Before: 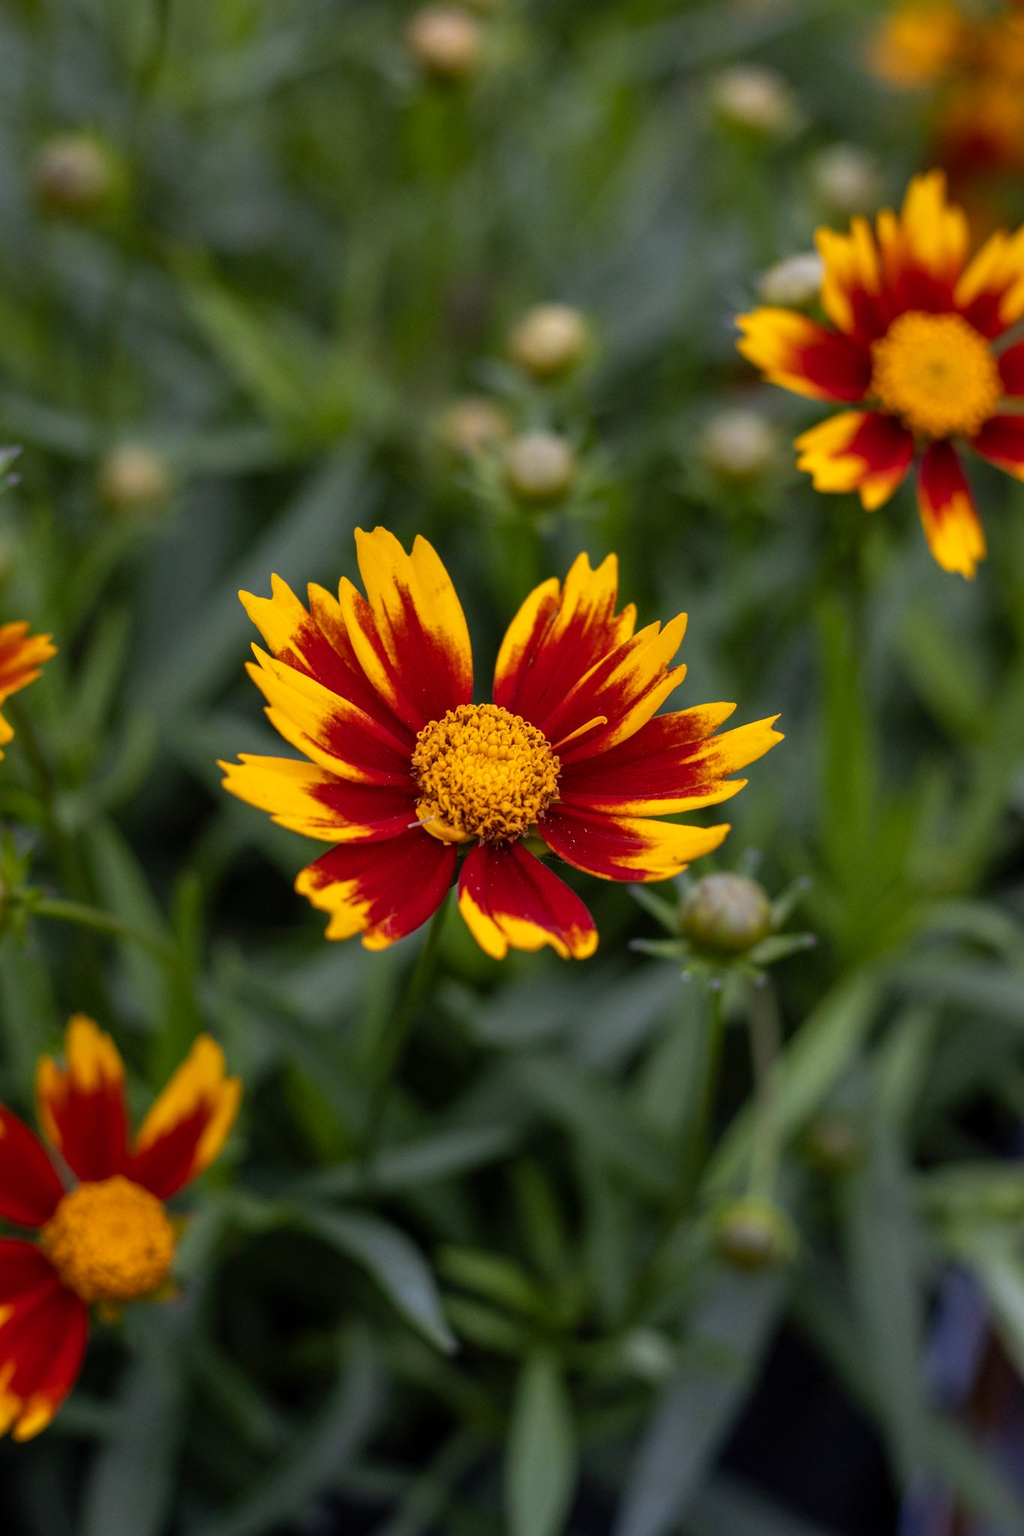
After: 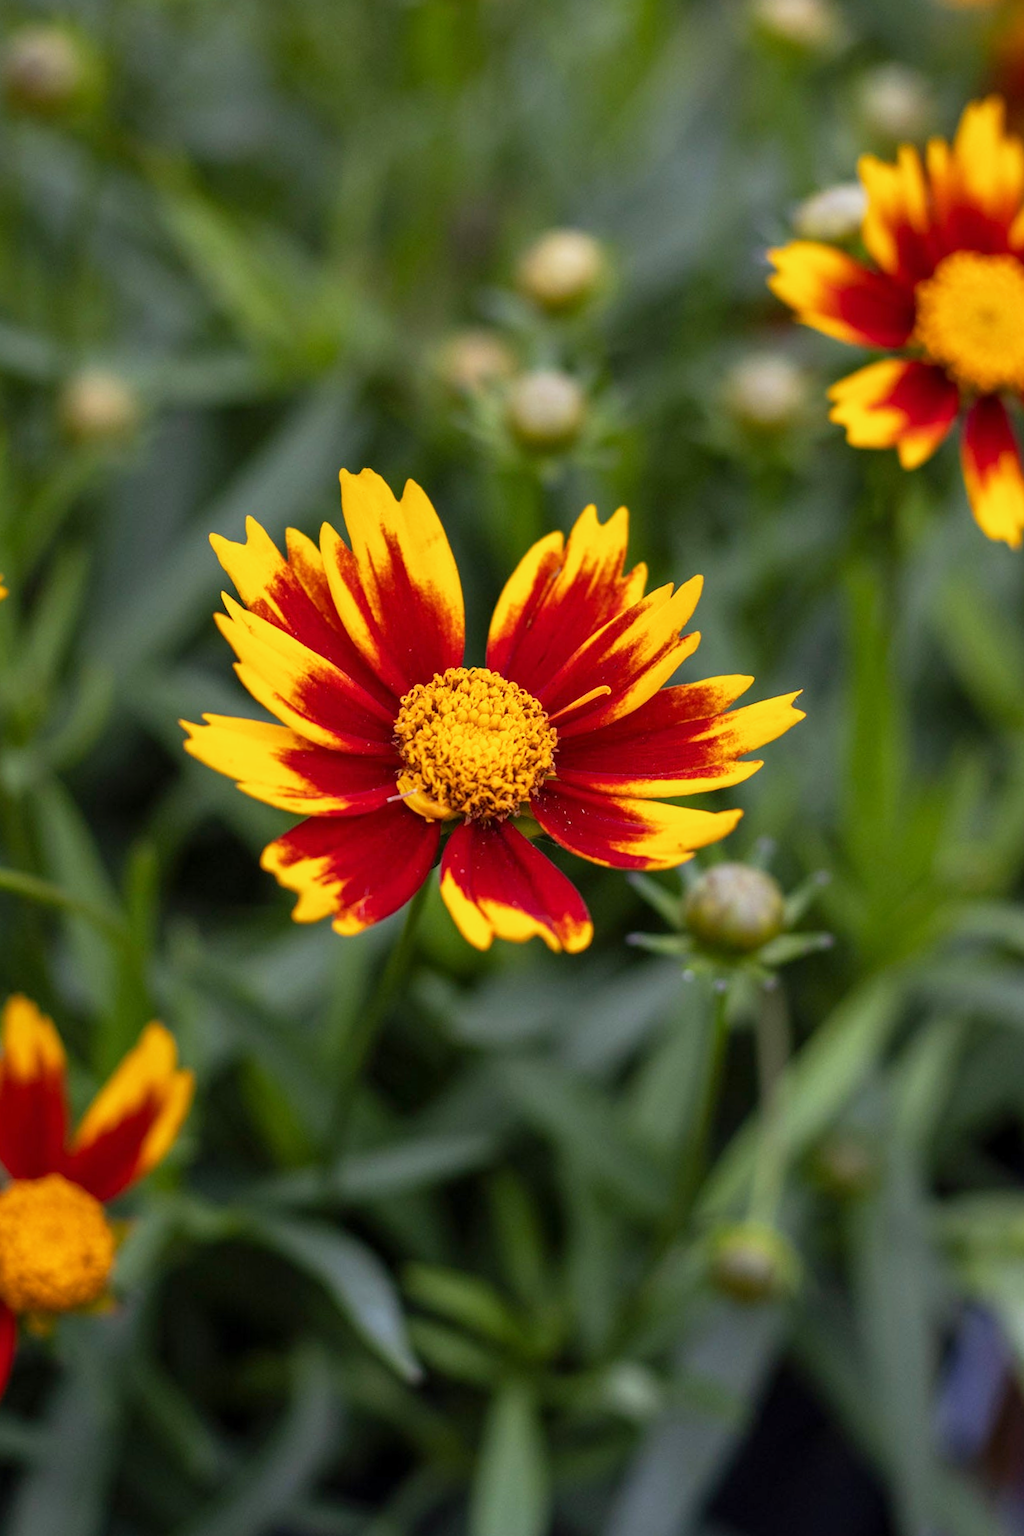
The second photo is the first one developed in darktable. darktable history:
base curve: curves: ch0 [(0, 0) (0.088, 0.125) (0.176, 0.251) (0.354, 0.501) (0.613, 0.749) (1, 0.877)], preserve colors none
crop and rotate: angle -1.96°, left 3.097%, top 4.154%, right 1.586%, bottom 0.529%
exposure: compensate highlight preservation false
